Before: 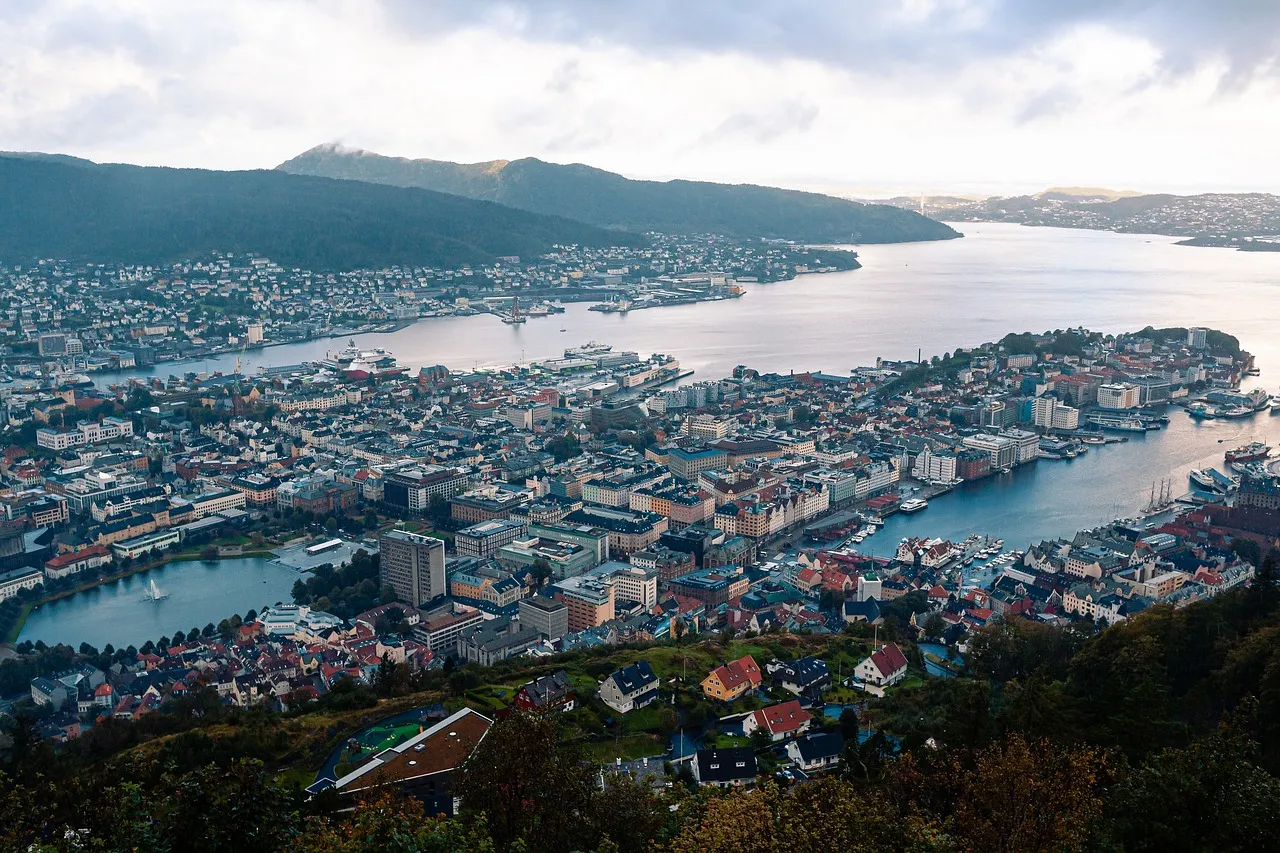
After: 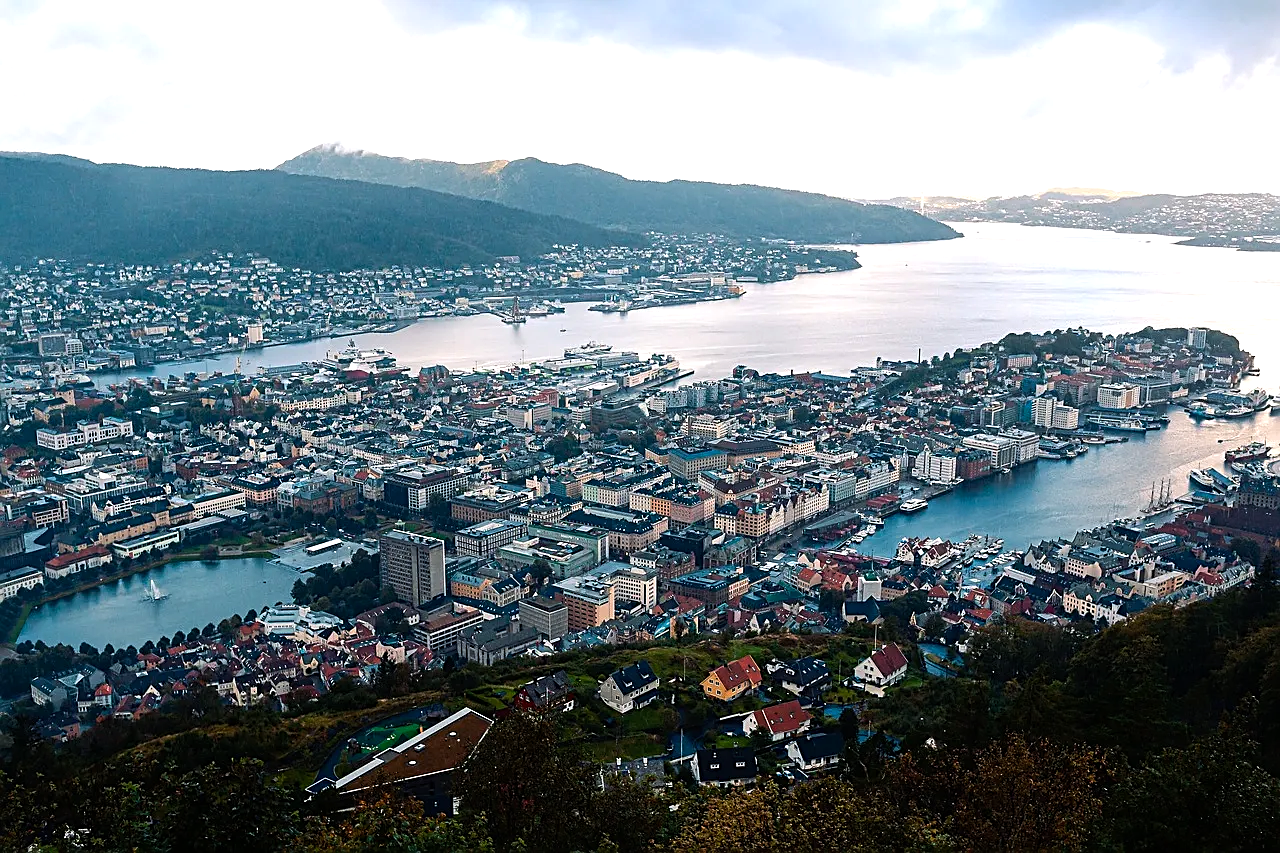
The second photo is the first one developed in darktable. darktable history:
tone equalizer: -8 EV -0.417 EV, -7 EV -0.389 EV, -6 EV -0.333 EV, -5 EV -0.222 EV, -3 EV 0.222 EV, -2 EV 0.333 EV, -1 EV 0.389 EV, +0 EV 0.417 EV, edges refinement/feathering 500, mask exposure compensation -1.57 EV, preserve details no
sharpen: on, module defaults
color balance: output saturation 110%
